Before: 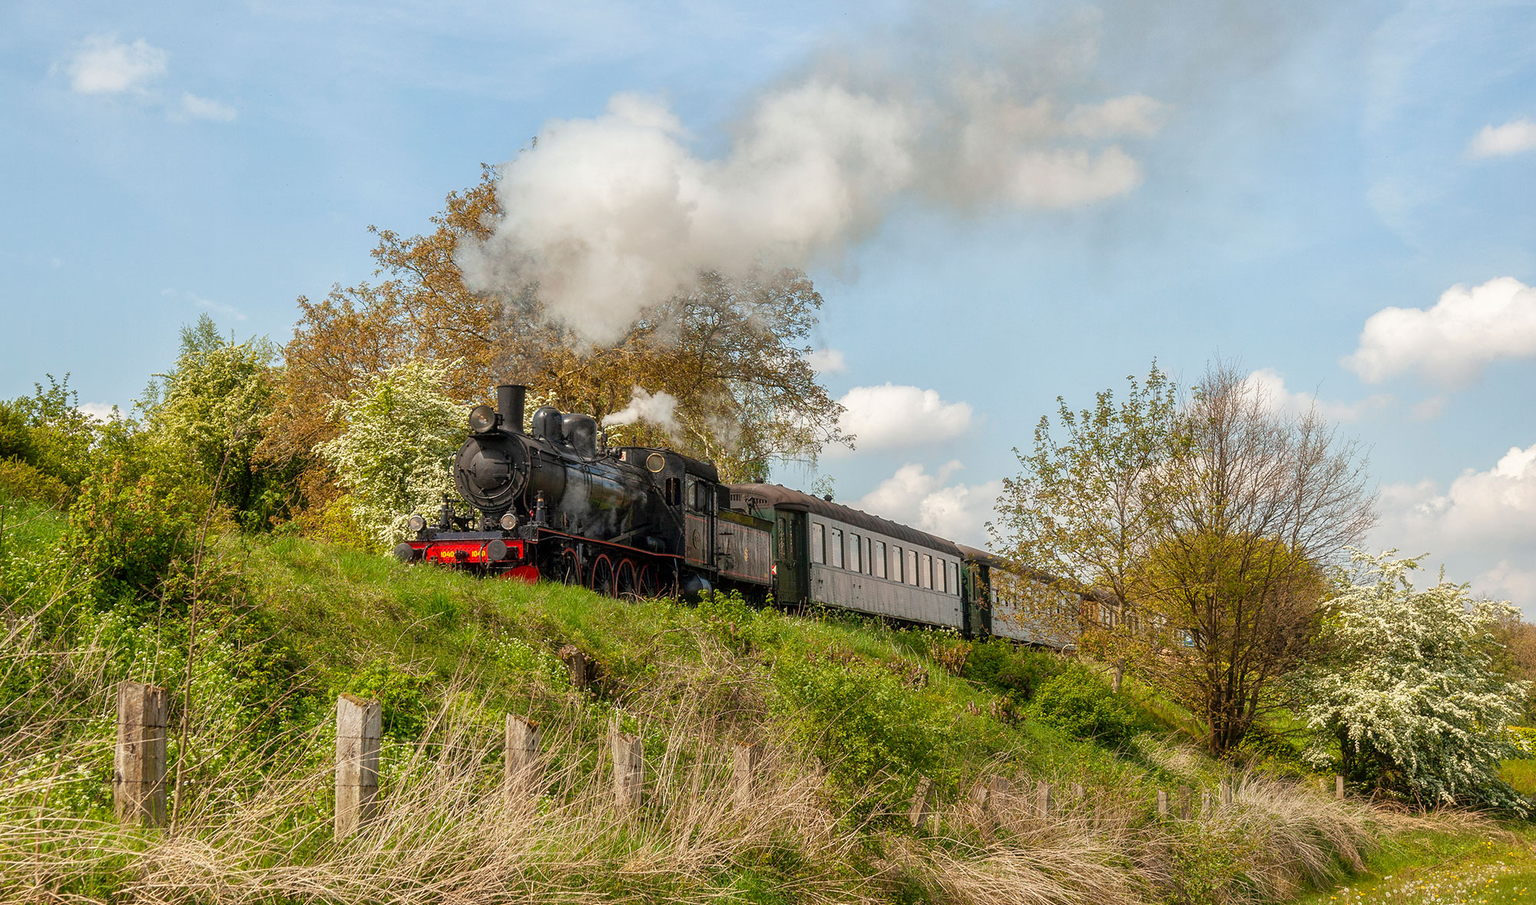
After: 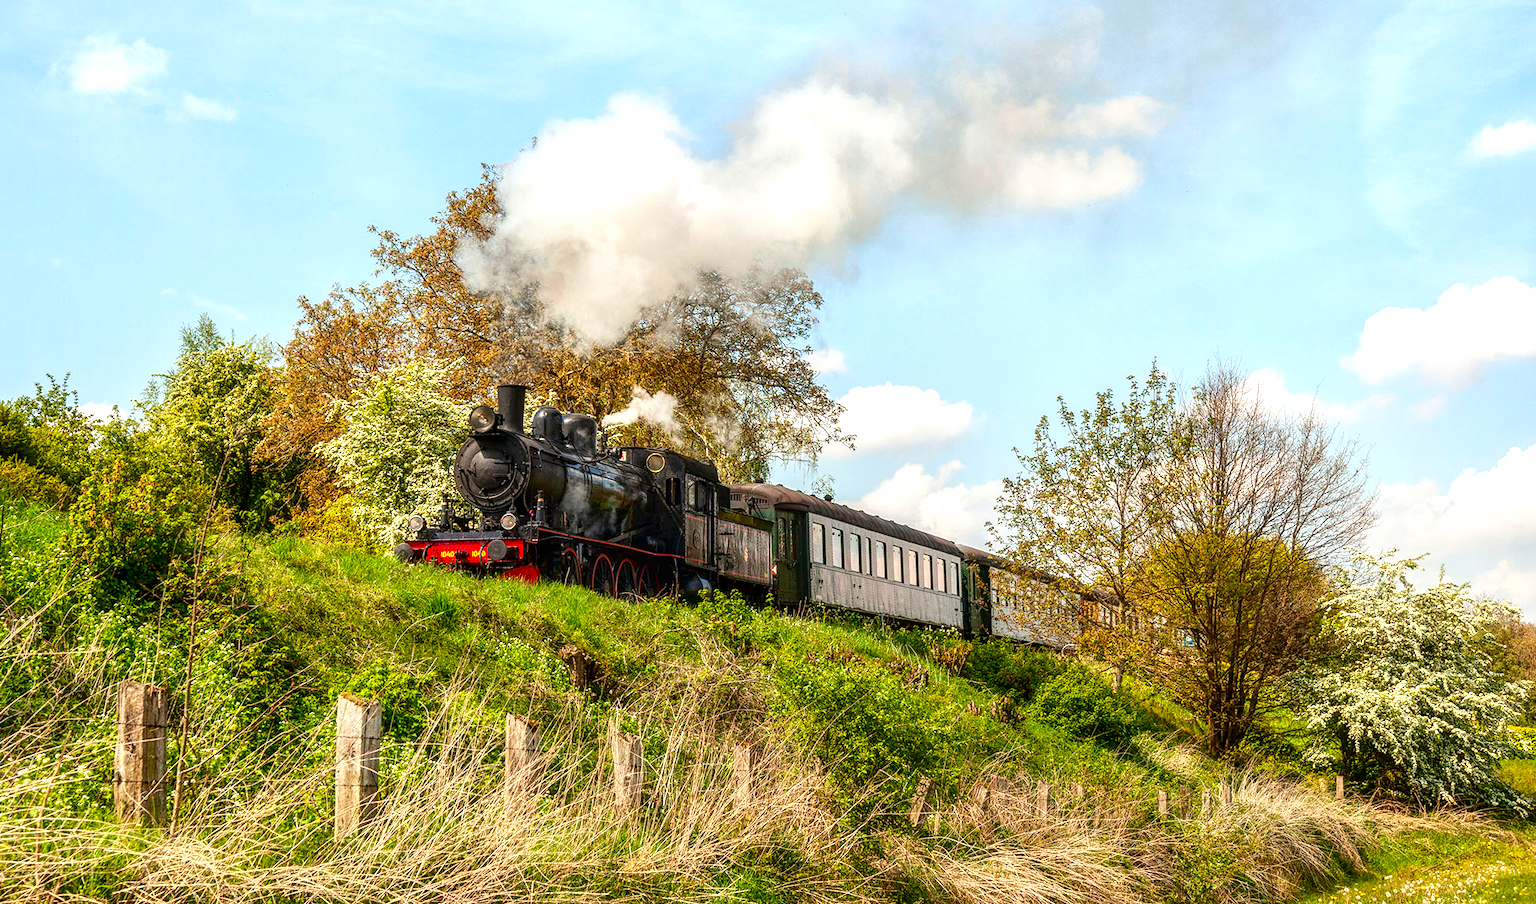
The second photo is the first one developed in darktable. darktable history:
contrast brightness saturation: contrast 0.19, brightness -0.11, saturation 0.212
local contrast: on, module defaults
exposure: exposure 0.609 EV, compensate exposure bias true, compensate highlight preservation false
